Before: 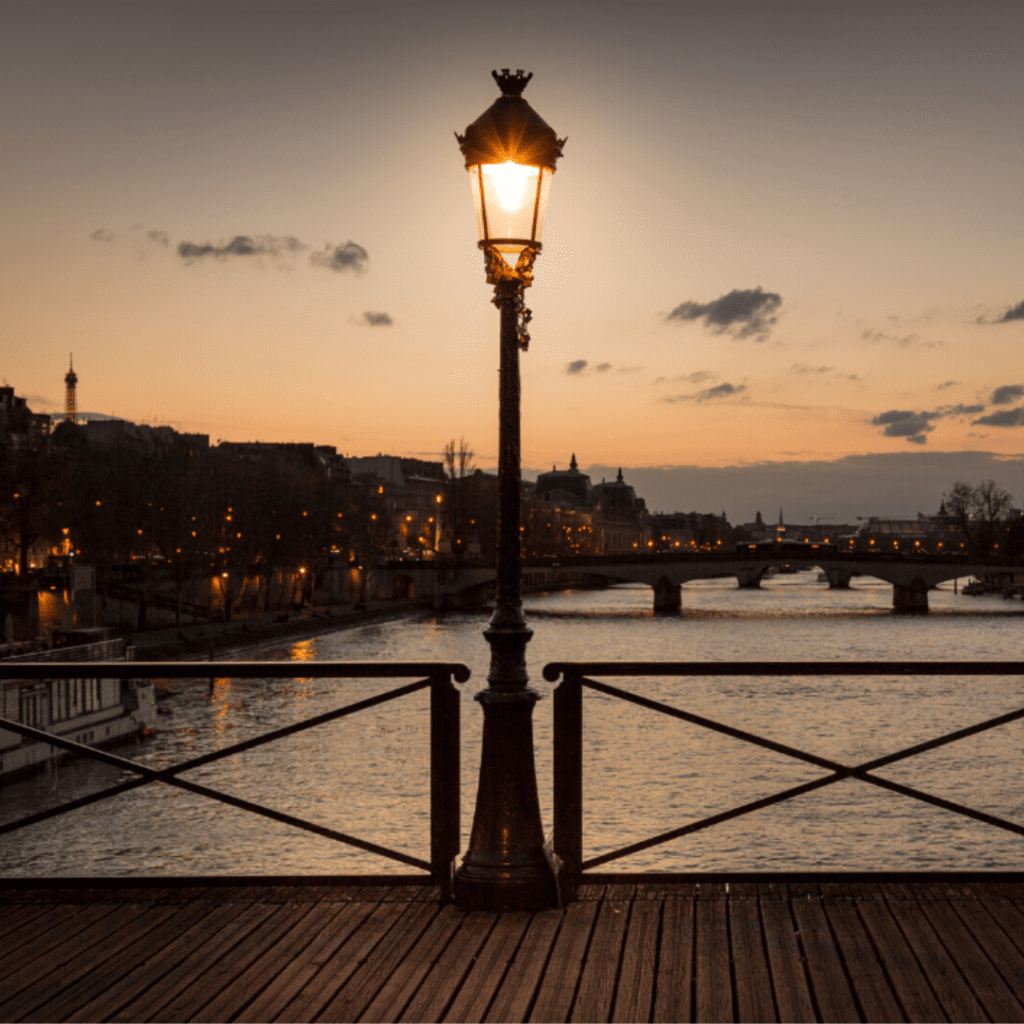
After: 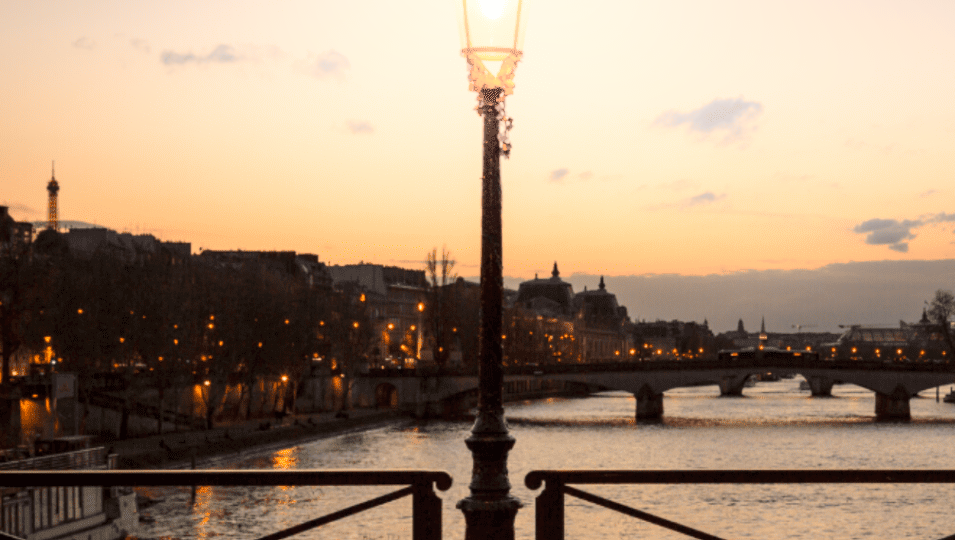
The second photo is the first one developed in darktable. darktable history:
base curve: curves: ch0 [(0, 0) (0.204, 0.334) (0.55, 0.733) (1, 1)]
crop: left 1.785%, top 18.846%, right 4.874%, bottom 28.376%
shadows and highlights: shadows -21.56, highlights 98.28, soften with gaussian
